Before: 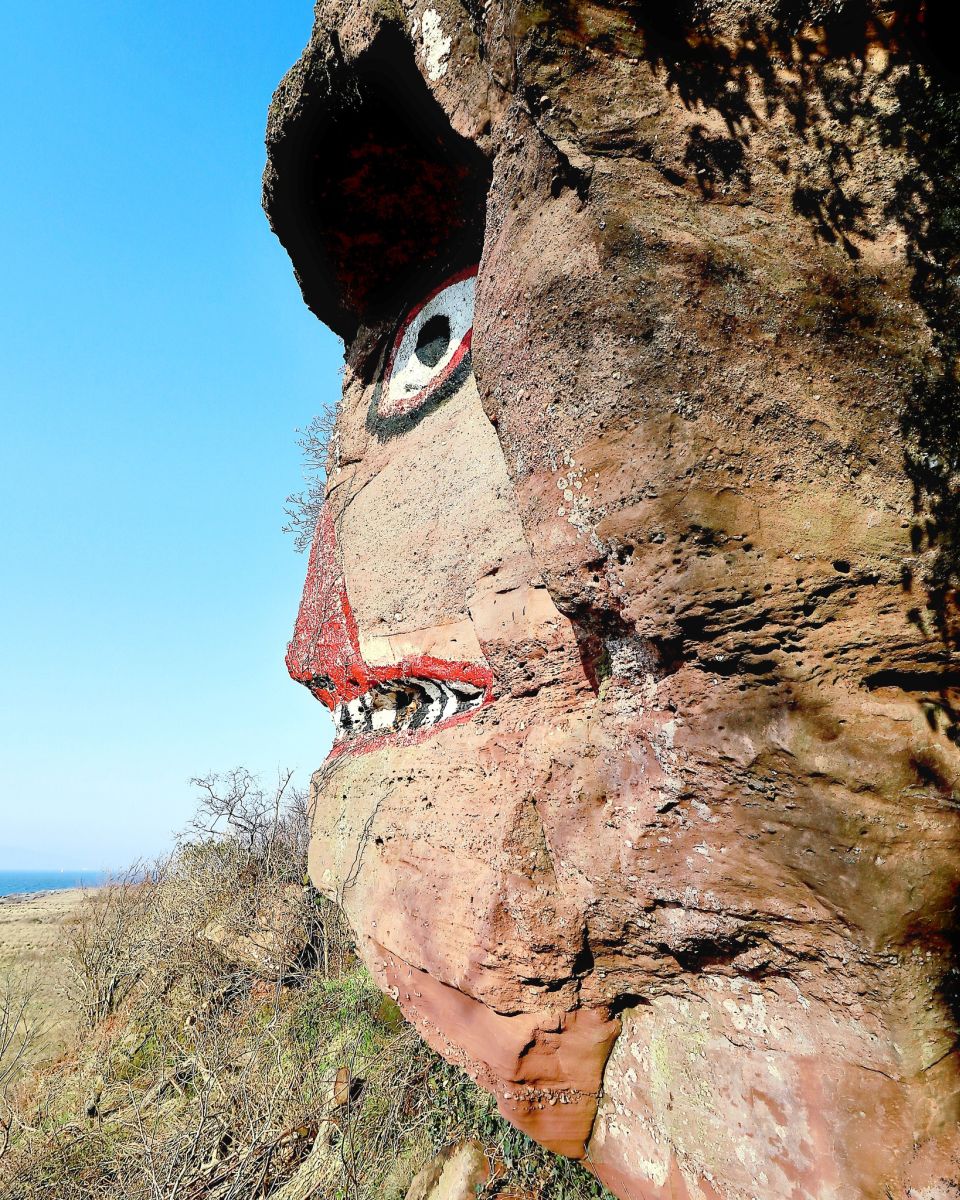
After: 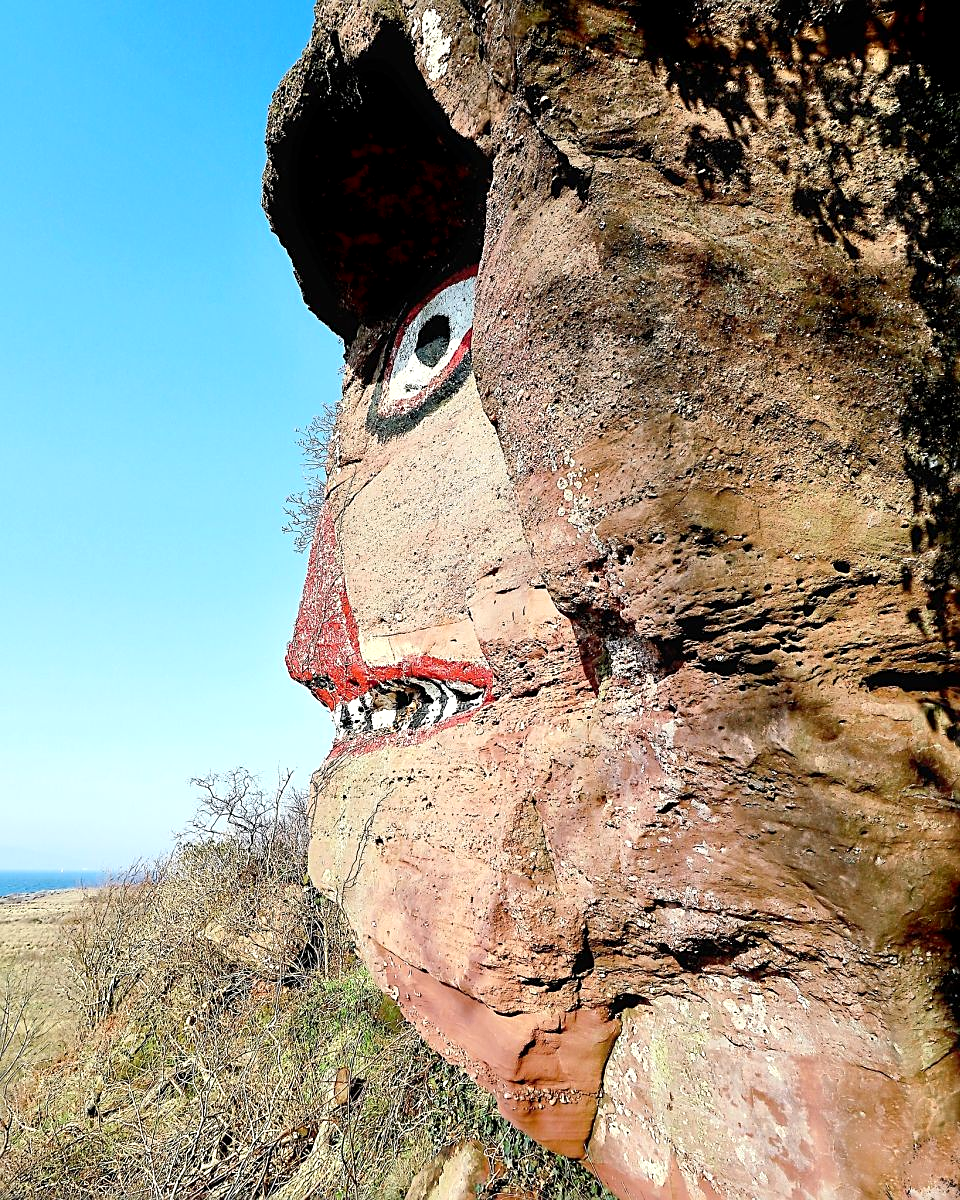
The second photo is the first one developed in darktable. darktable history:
exposure: black level correction 0.002, exposure 0.15 EV, compensate highlight preservation false
sharpen: on, module defaults
